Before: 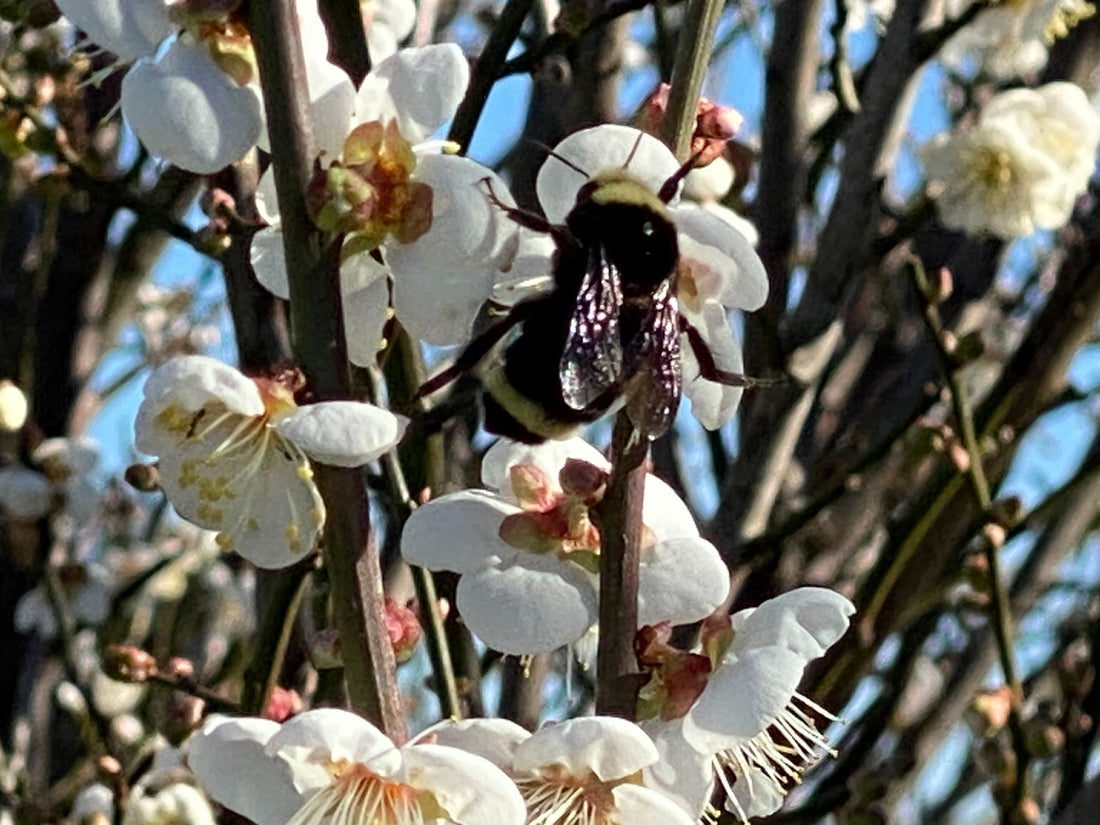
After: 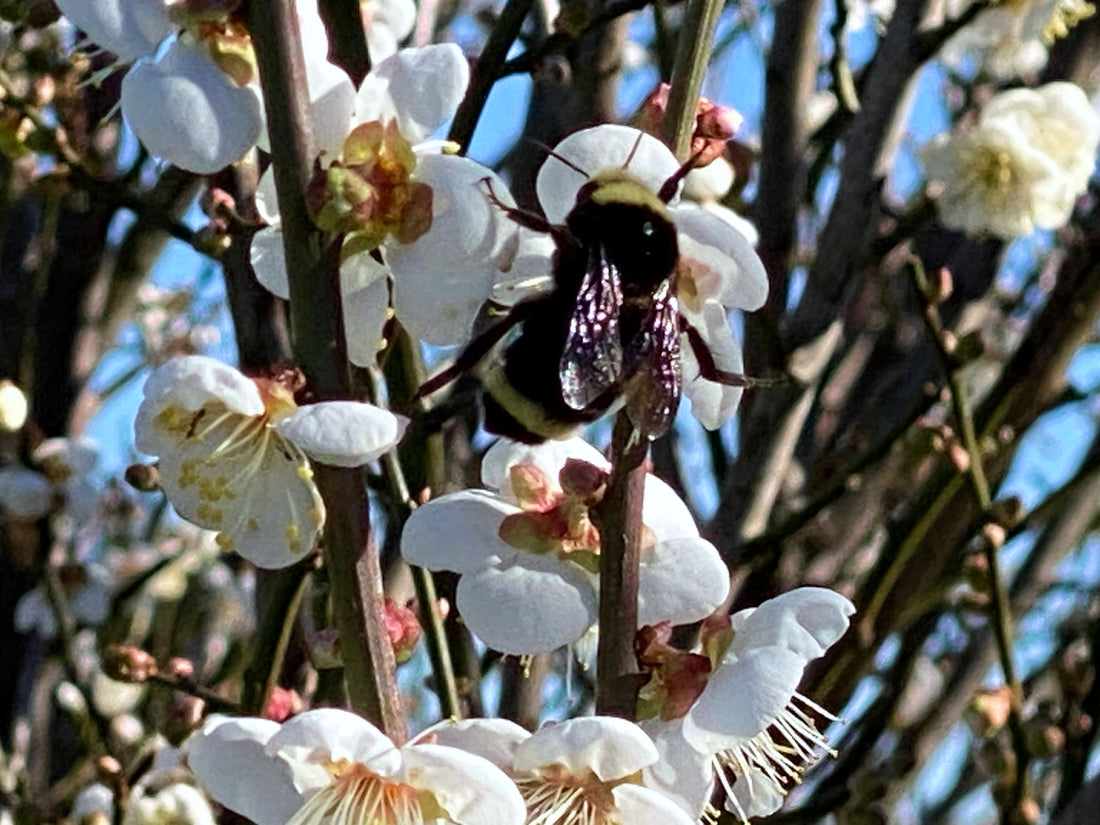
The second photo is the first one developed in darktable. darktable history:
white balance: red 0.984, blue 1.059
velvia: on, module defaults
